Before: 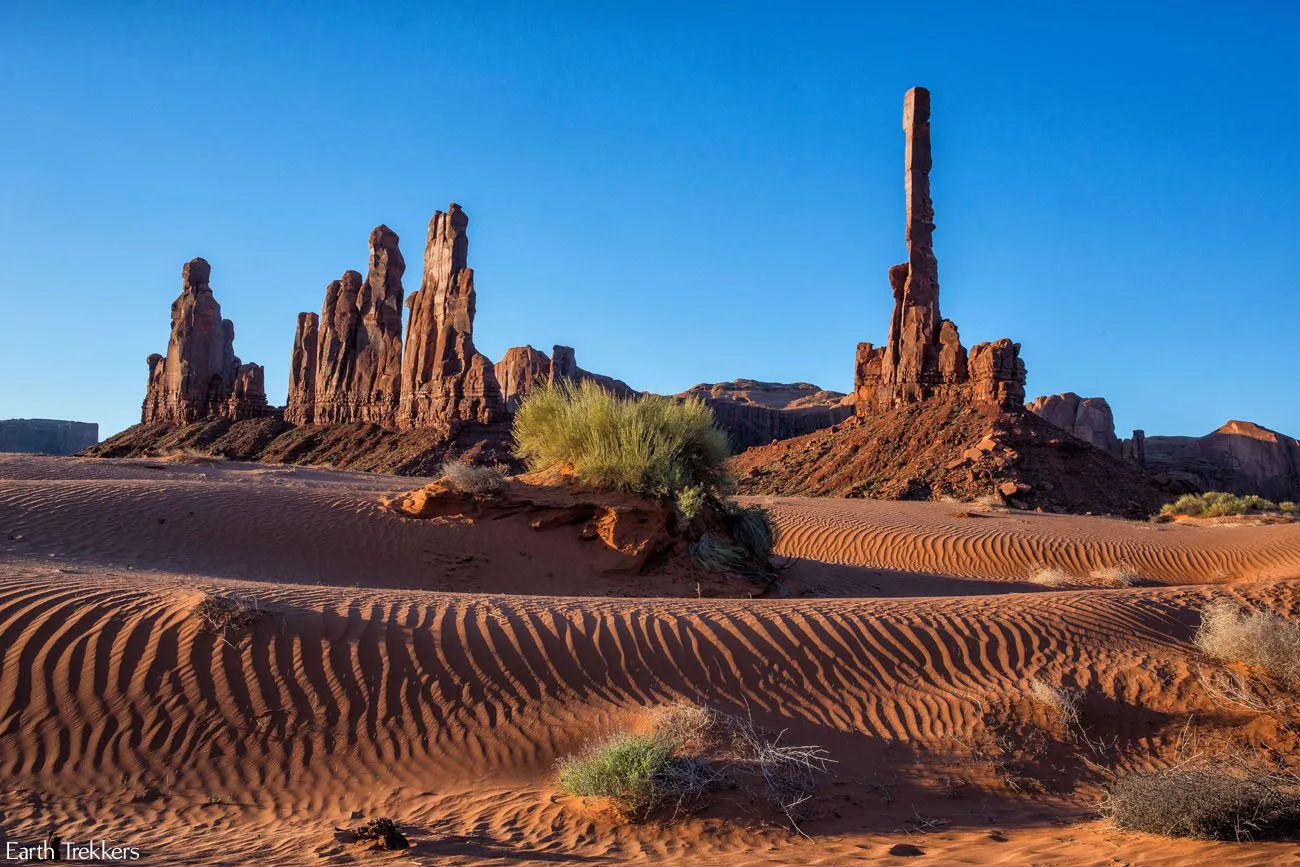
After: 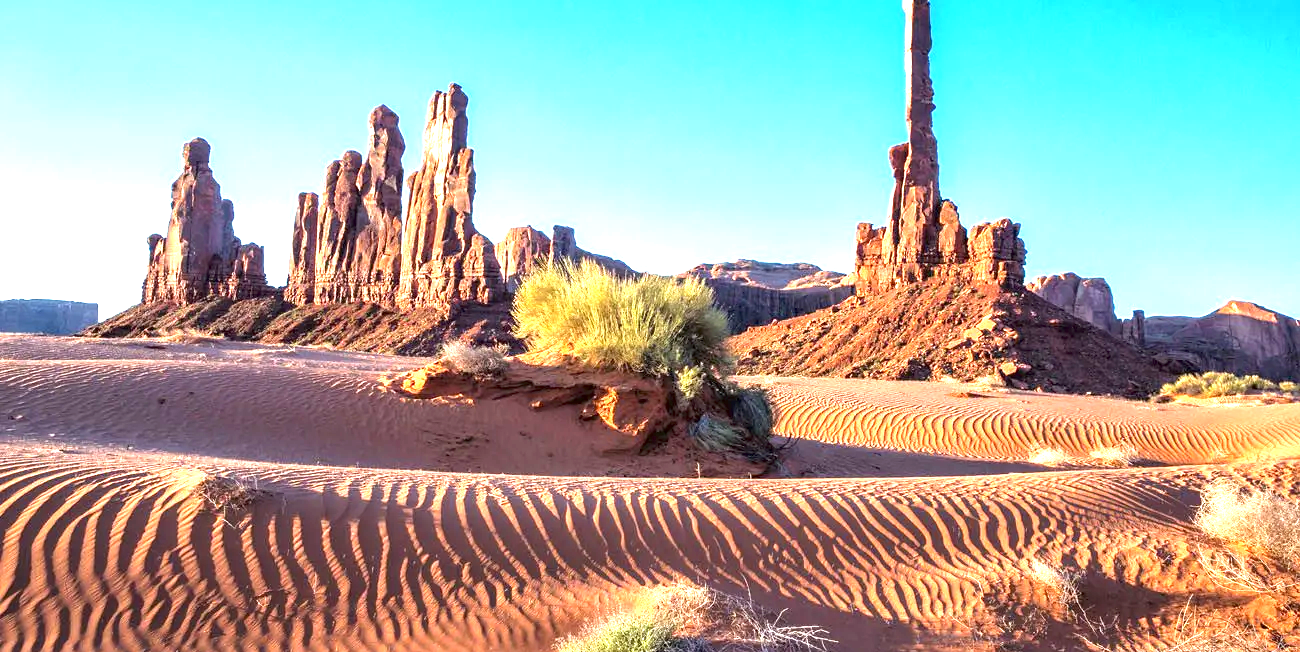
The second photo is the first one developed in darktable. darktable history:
exposure: exposure 2.043 EV, compensate exposure bias true, compensate highlight preservation false
crop: top 13.845%, bottom 10.858%
